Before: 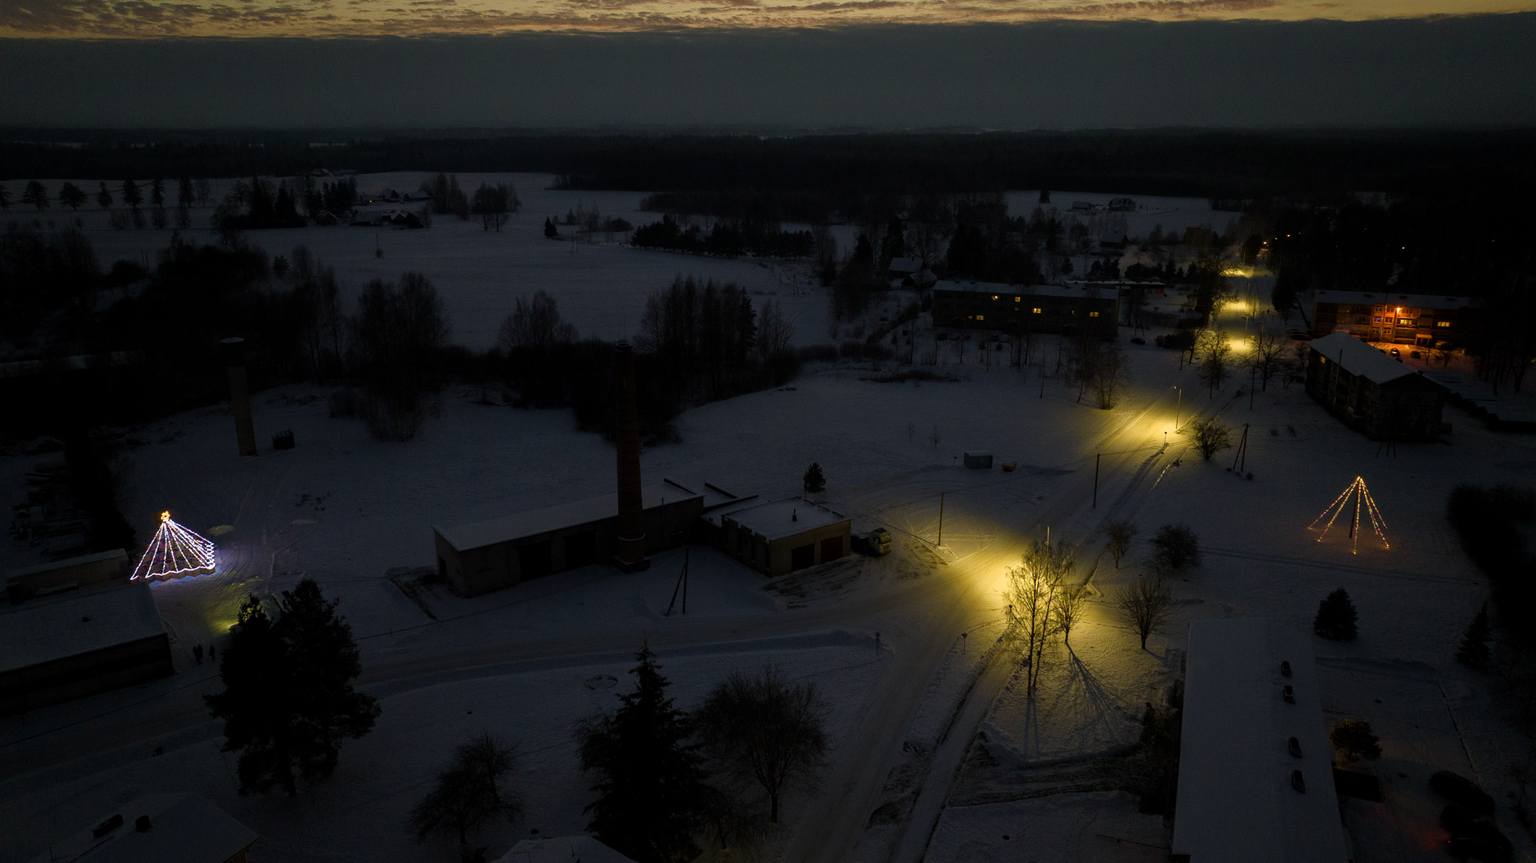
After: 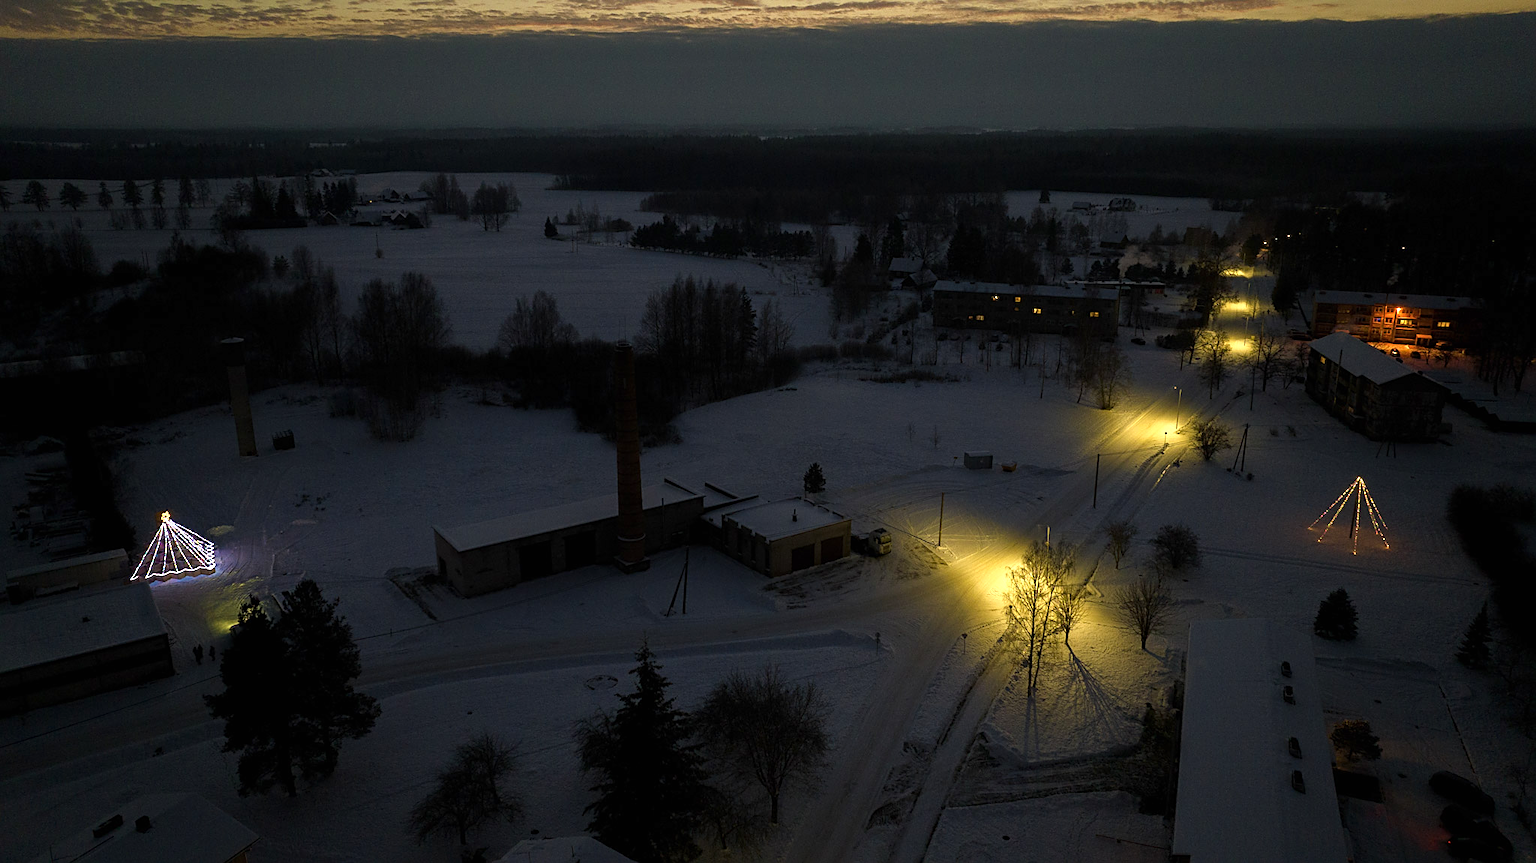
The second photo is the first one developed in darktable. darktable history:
sharpen: amount 0.492
exposure: black level correction 0, exposure 0.499 EV, compensate highlight preservation false
